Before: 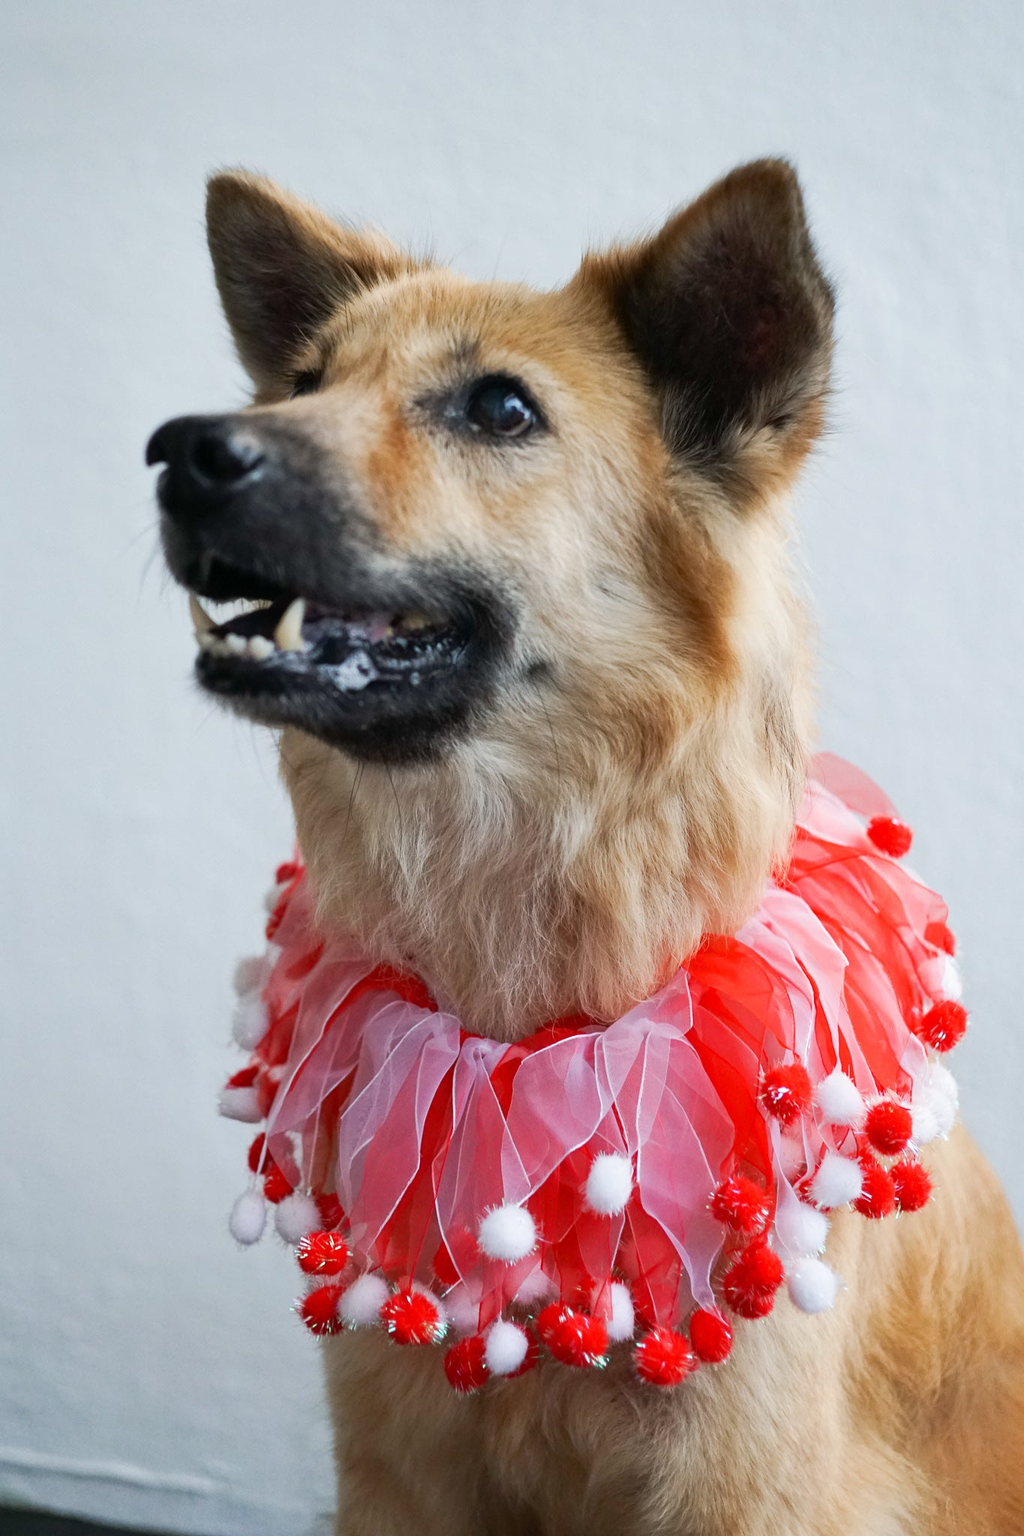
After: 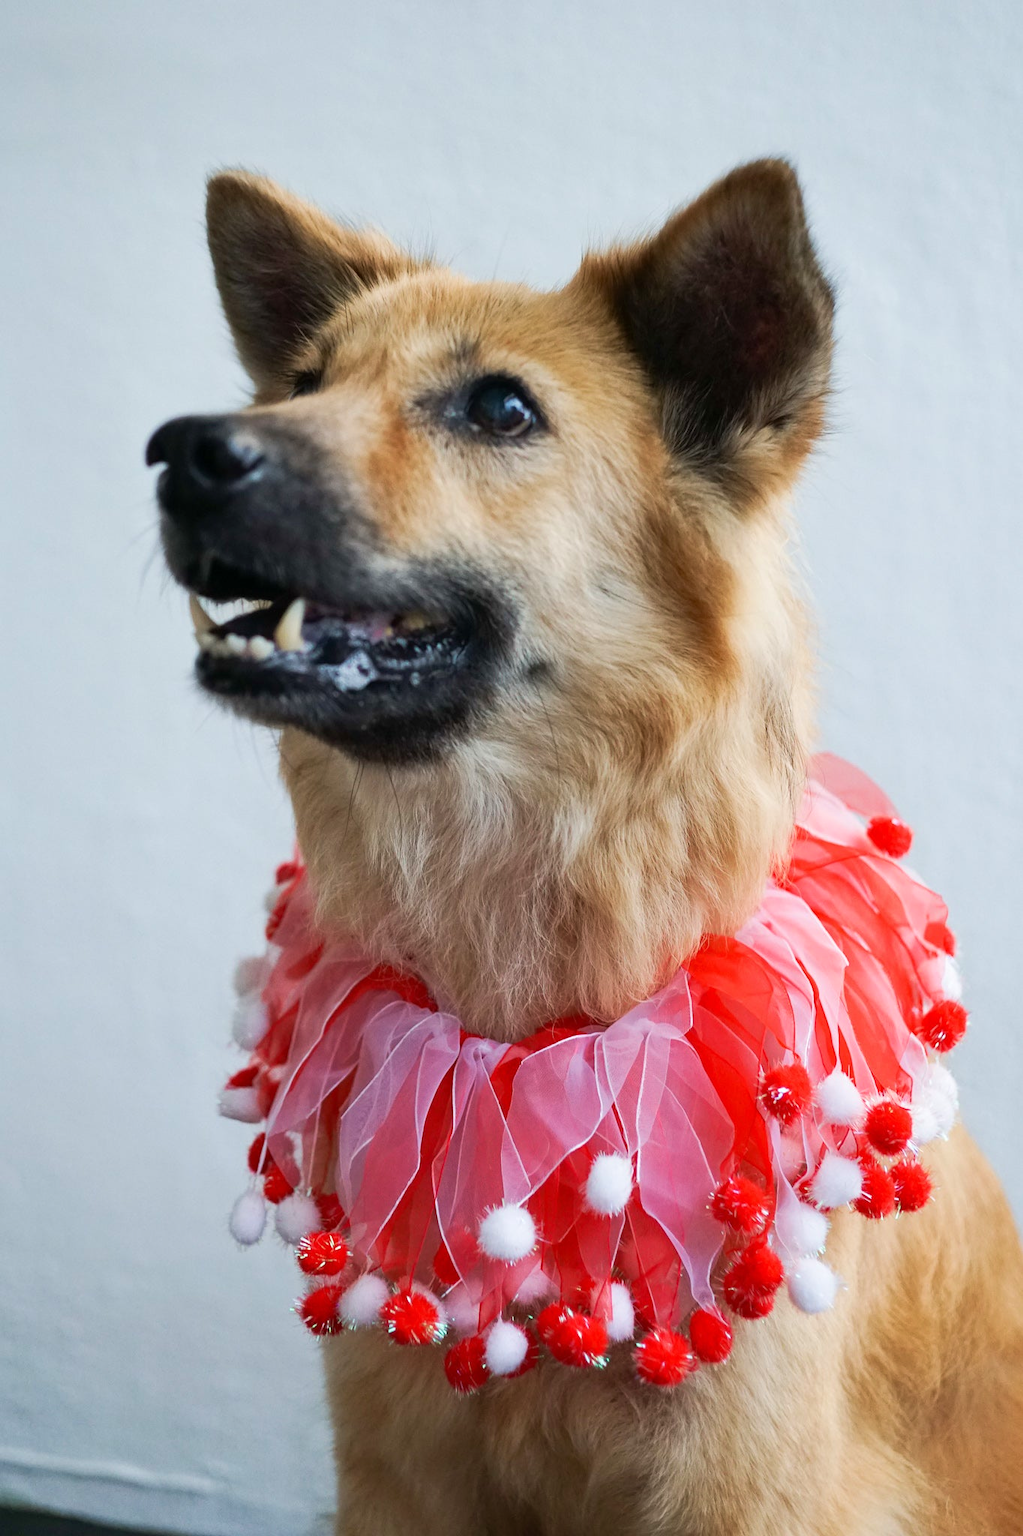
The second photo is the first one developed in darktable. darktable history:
velvia: strength 22.04%
